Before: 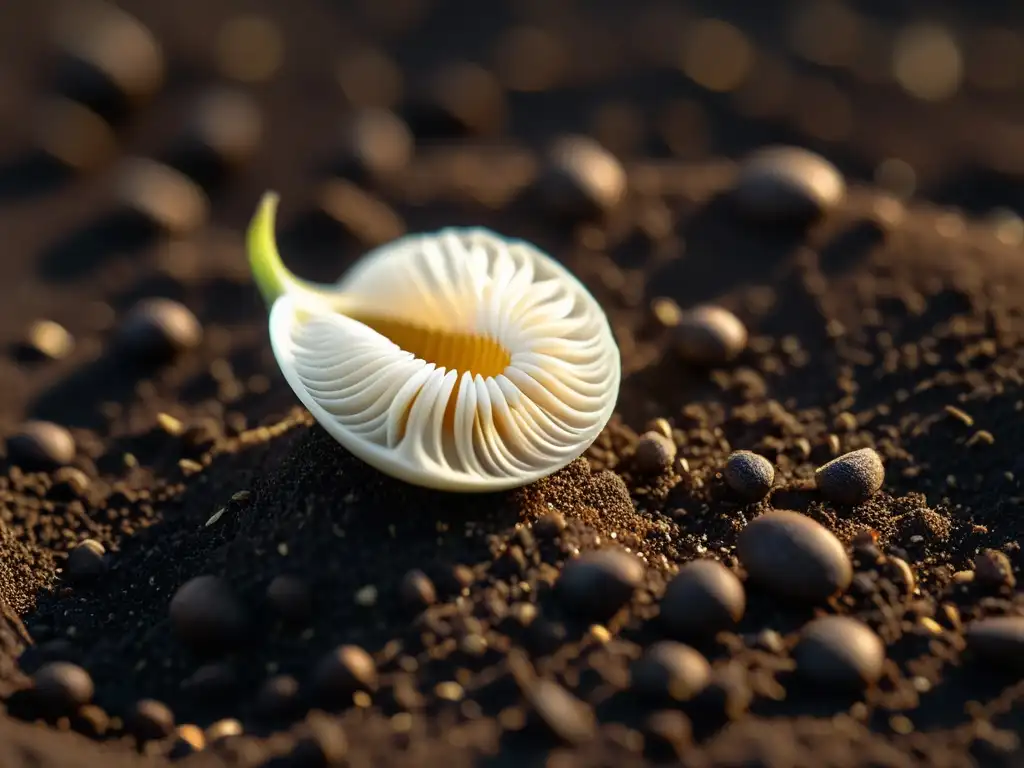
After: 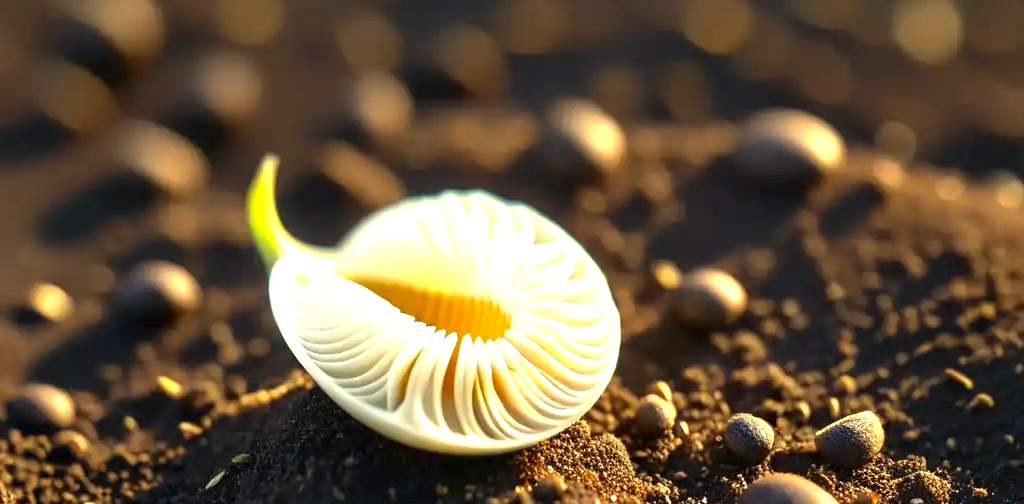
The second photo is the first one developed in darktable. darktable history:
color correction: highlights a* 1.39, highlights b* 17.83
exposure: exposure 1.25 EV, compensate exposure bias true, compensate highlight preservation false
crop and rotate: top 4.848%, bottom 29.503%
